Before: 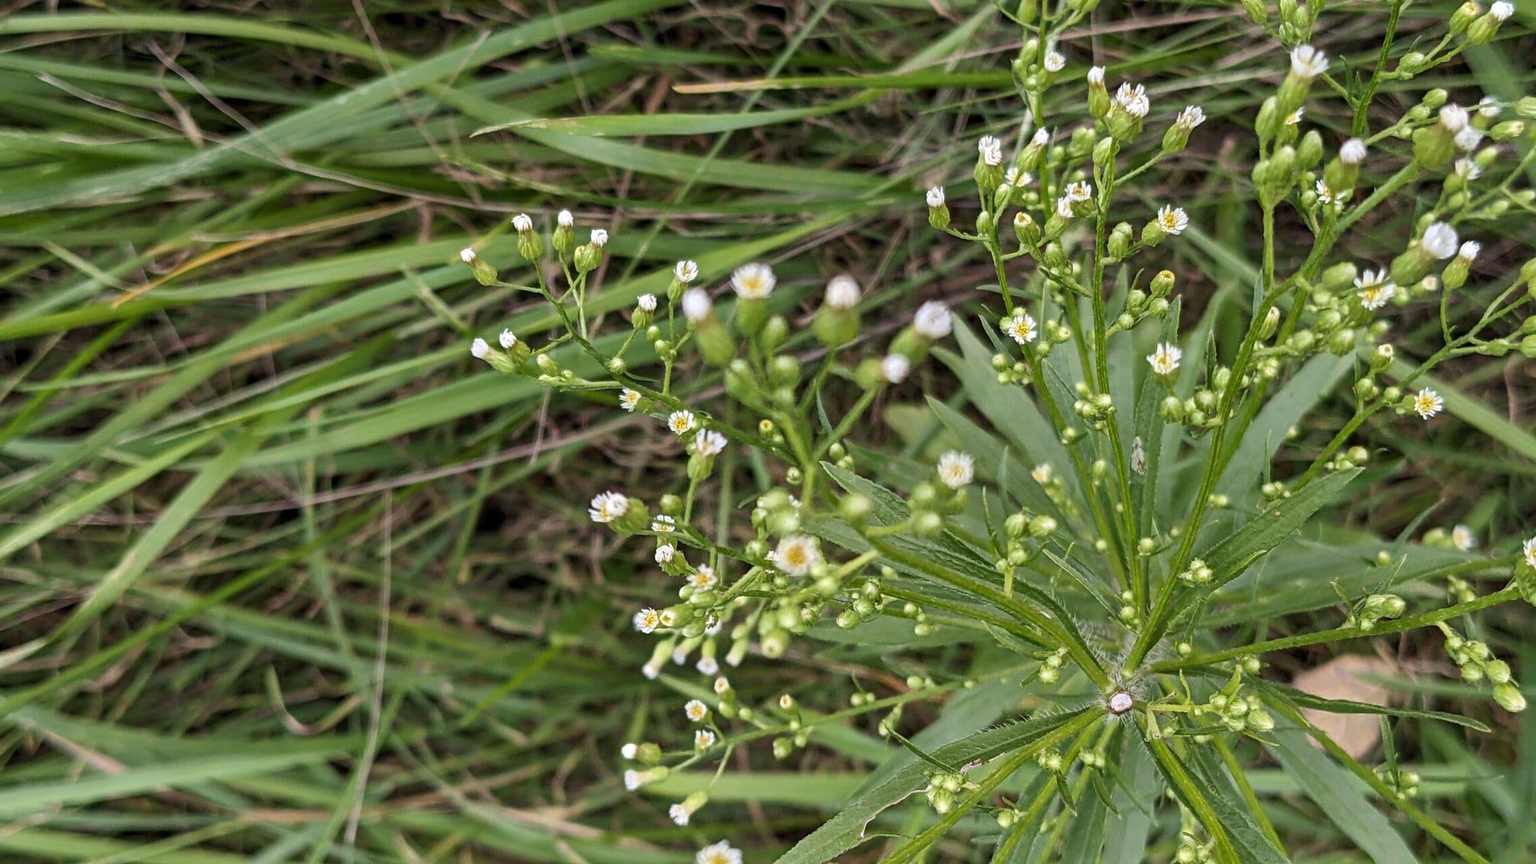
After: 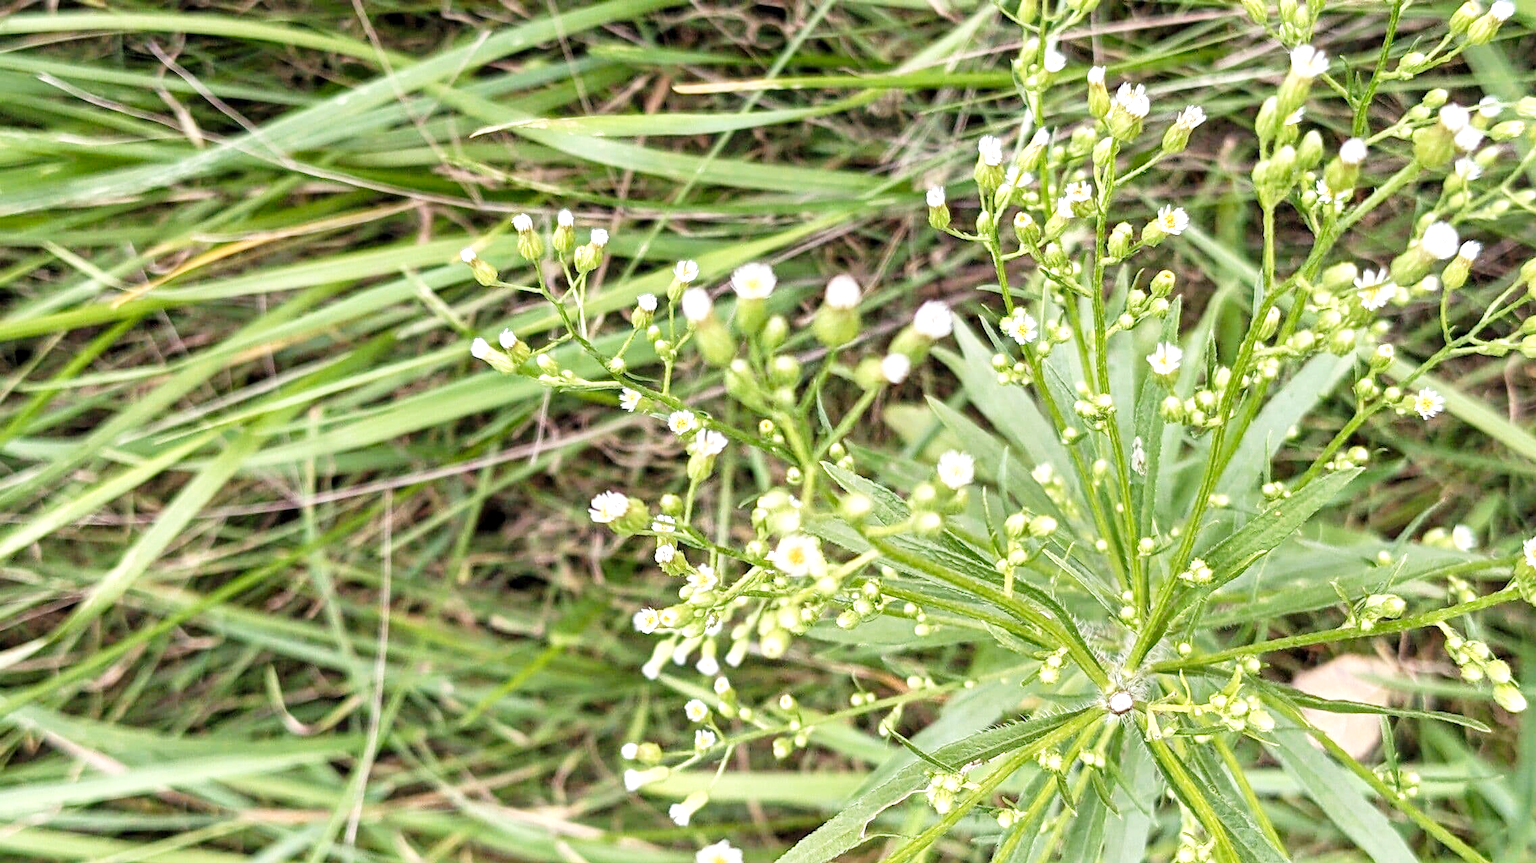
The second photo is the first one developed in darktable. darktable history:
exposure: black level correction 0, exposure 1.107 EV, compensate highlight preservation false
tone curve: curves: ch0 [(0, 0) (0.091, 0.077) (0.389, 0.458) (0.745, 0.82) (0.856, 0.899) (0.92, 0.938) (1, 0.973)]; ch1 [(0, 0) (0.437, 0.404) (0.5, 0.5) (0.529, 0.55) (0.58, 0.6) (0.616, 0.649) (1, 1)]; ch2 [(0, 0) (0.442, 0.415) (0.5, 0.5) (0.535, 0.557) (0.585, 0.62) (1, 1)], preserve colors none
local contrast: highlights 102%, shadows 98%, detail 119%, midtone range 0.2
